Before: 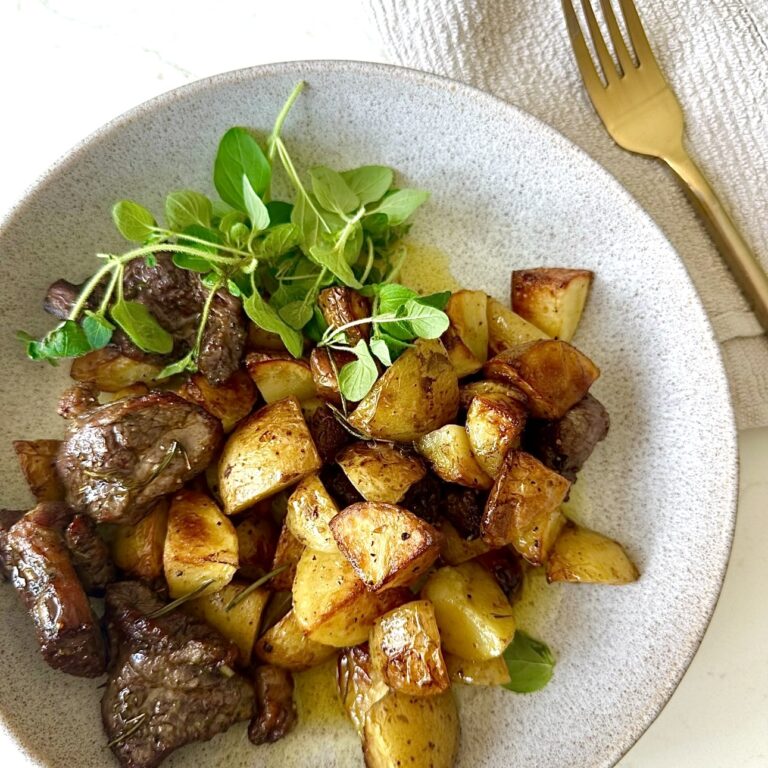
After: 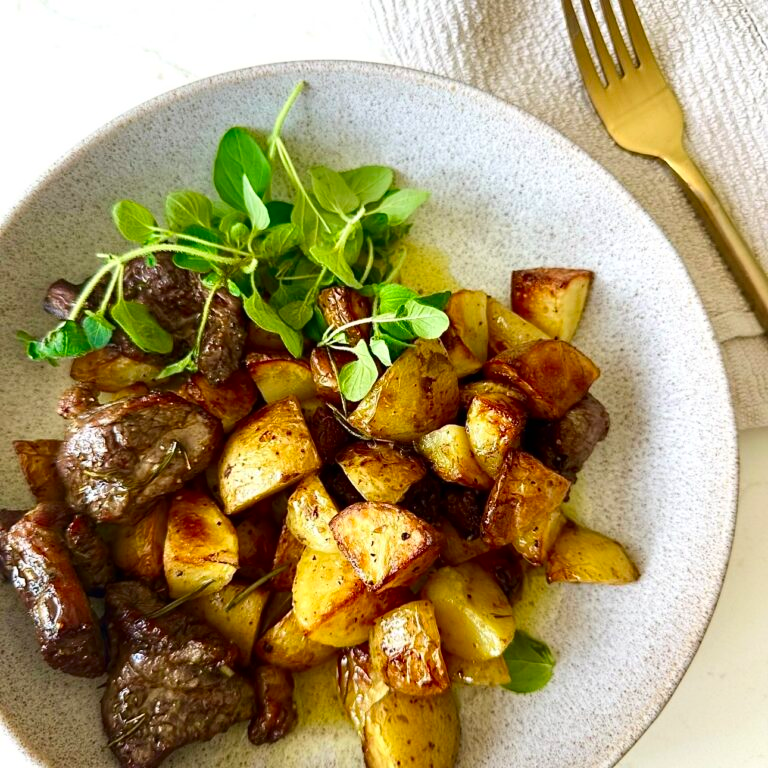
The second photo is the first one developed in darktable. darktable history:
contrast brightness saturation: contrast 0.157, saturation 0.329
